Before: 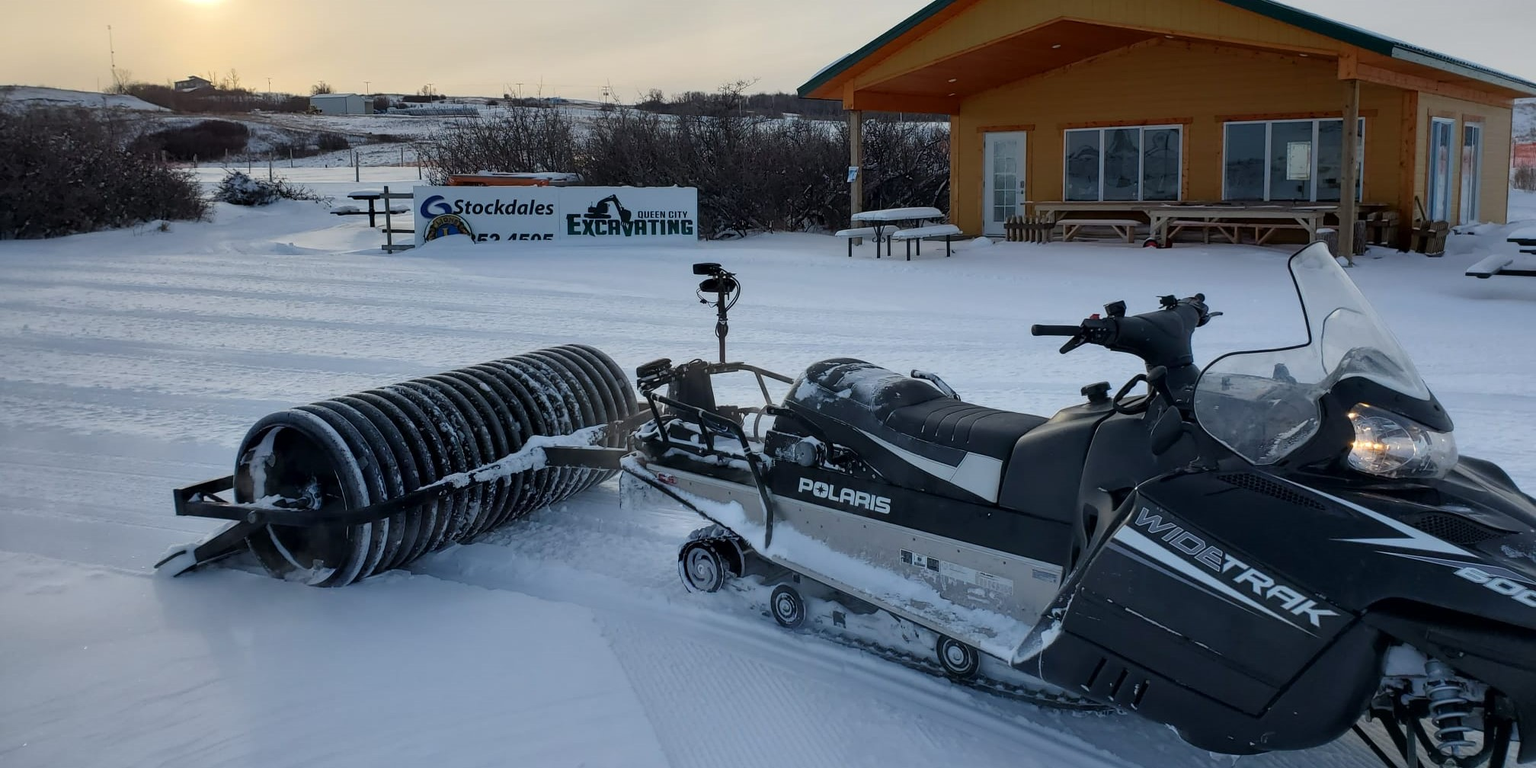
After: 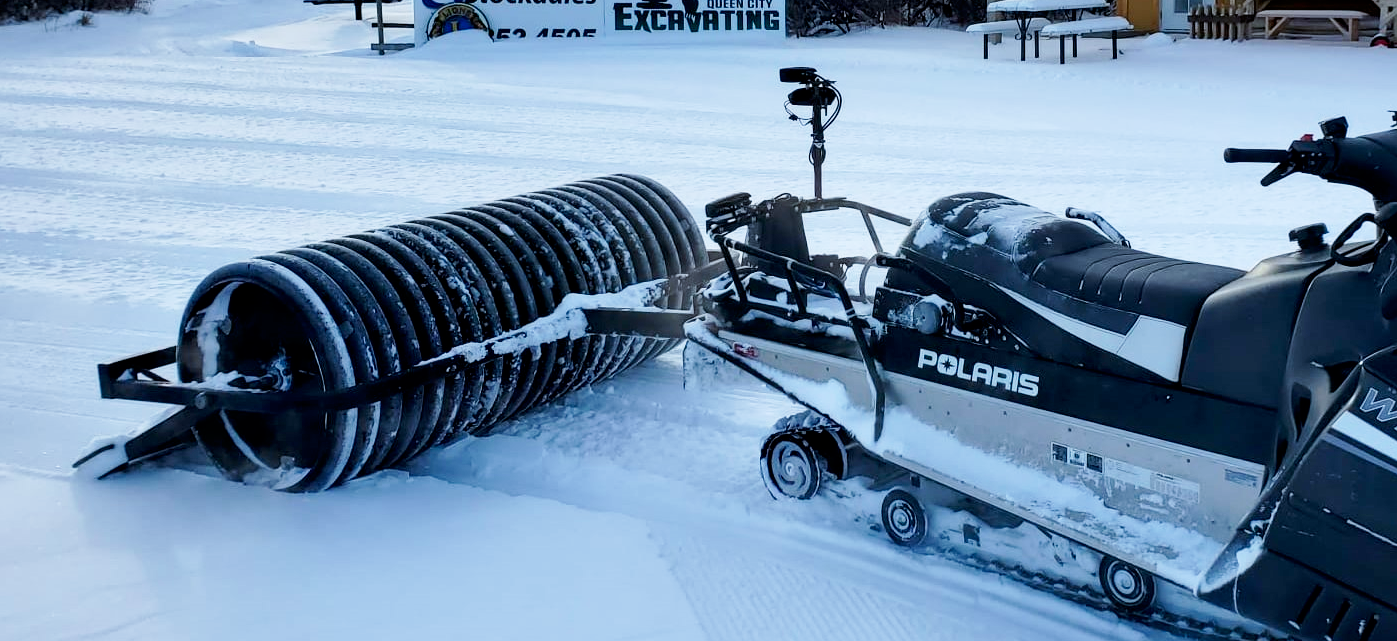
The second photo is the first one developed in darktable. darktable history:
crop: left 6.488%, top 27.668%, right 24.183%, bottom 8.656%
color calibration: illuminant custom, x 0.368, y 0.373, temperature 4330.32 K
base curve: curves: ch0 [(0, 0) (0.005, 0.002) (0.15, 0.3) (0.4, 0.7) (0.75, 0.95) (1, 1)], preserve colors none
exposure: black level correction 0.002, compensate highlight preservation false
